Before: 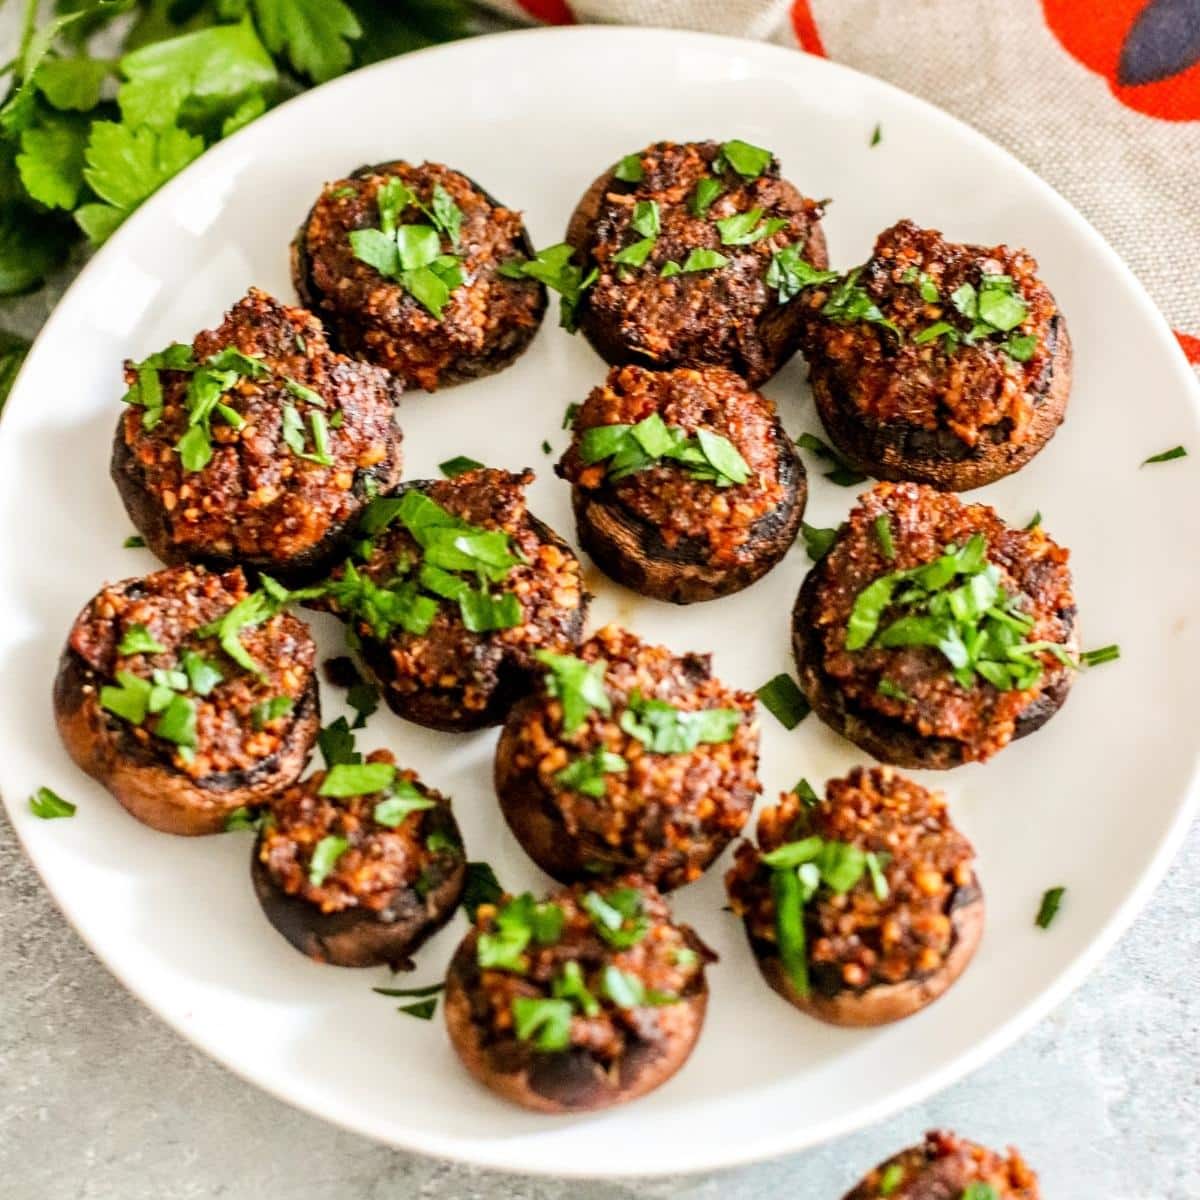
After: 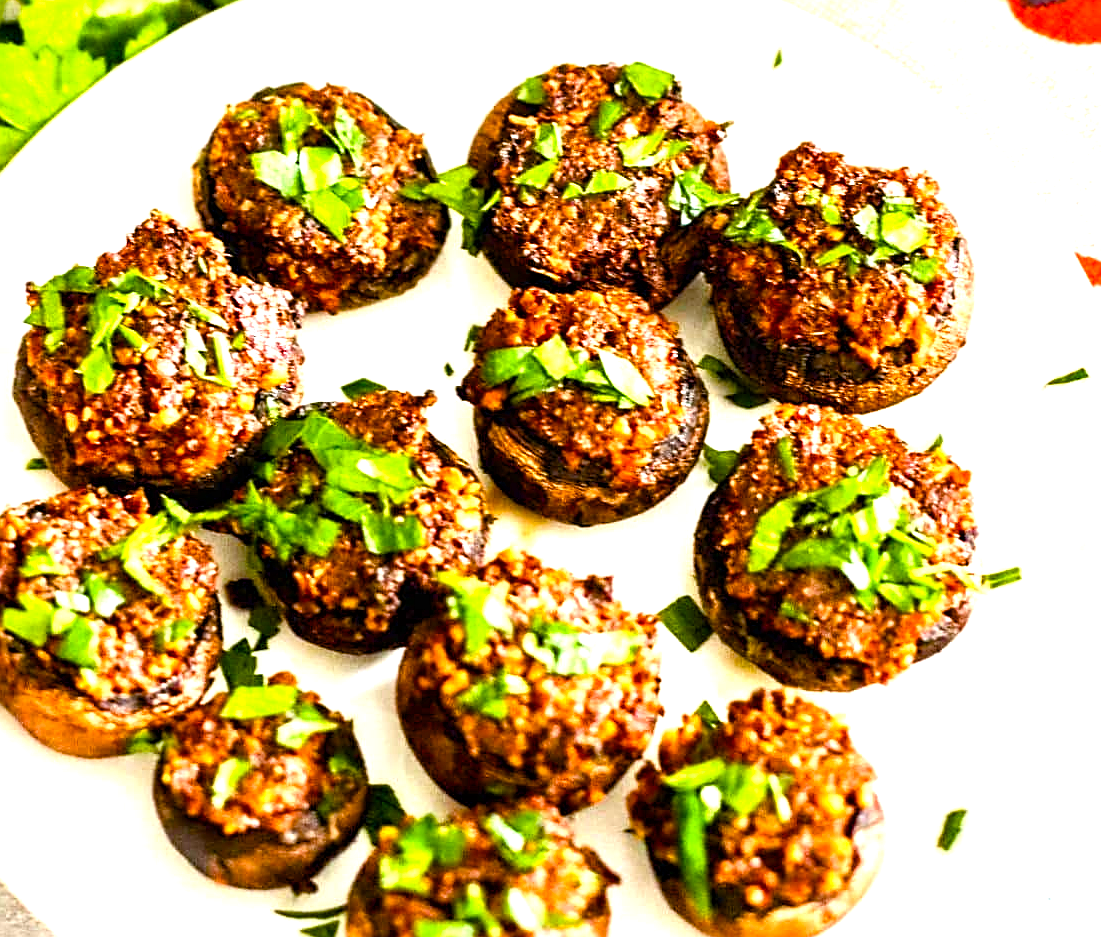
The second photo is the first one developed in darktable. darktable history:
color balance rgb: perceptual saturation grading › global saturation 34.763%, perceptual saturation grading › highlights -25.625%, perceptual saturation grading › shadows 49.565%, perceptual brilliance grading › global brilliance 18.741%, global vibrance 20%
contrast brightness saturation: contrast 0.073
exposure: exposure 0.497 EV, compensate exposure bias true, compensate highlight preservation false
sharpen: on, module defaults
crop: left 8.173%, top 6.577%, bottom 15.298%
